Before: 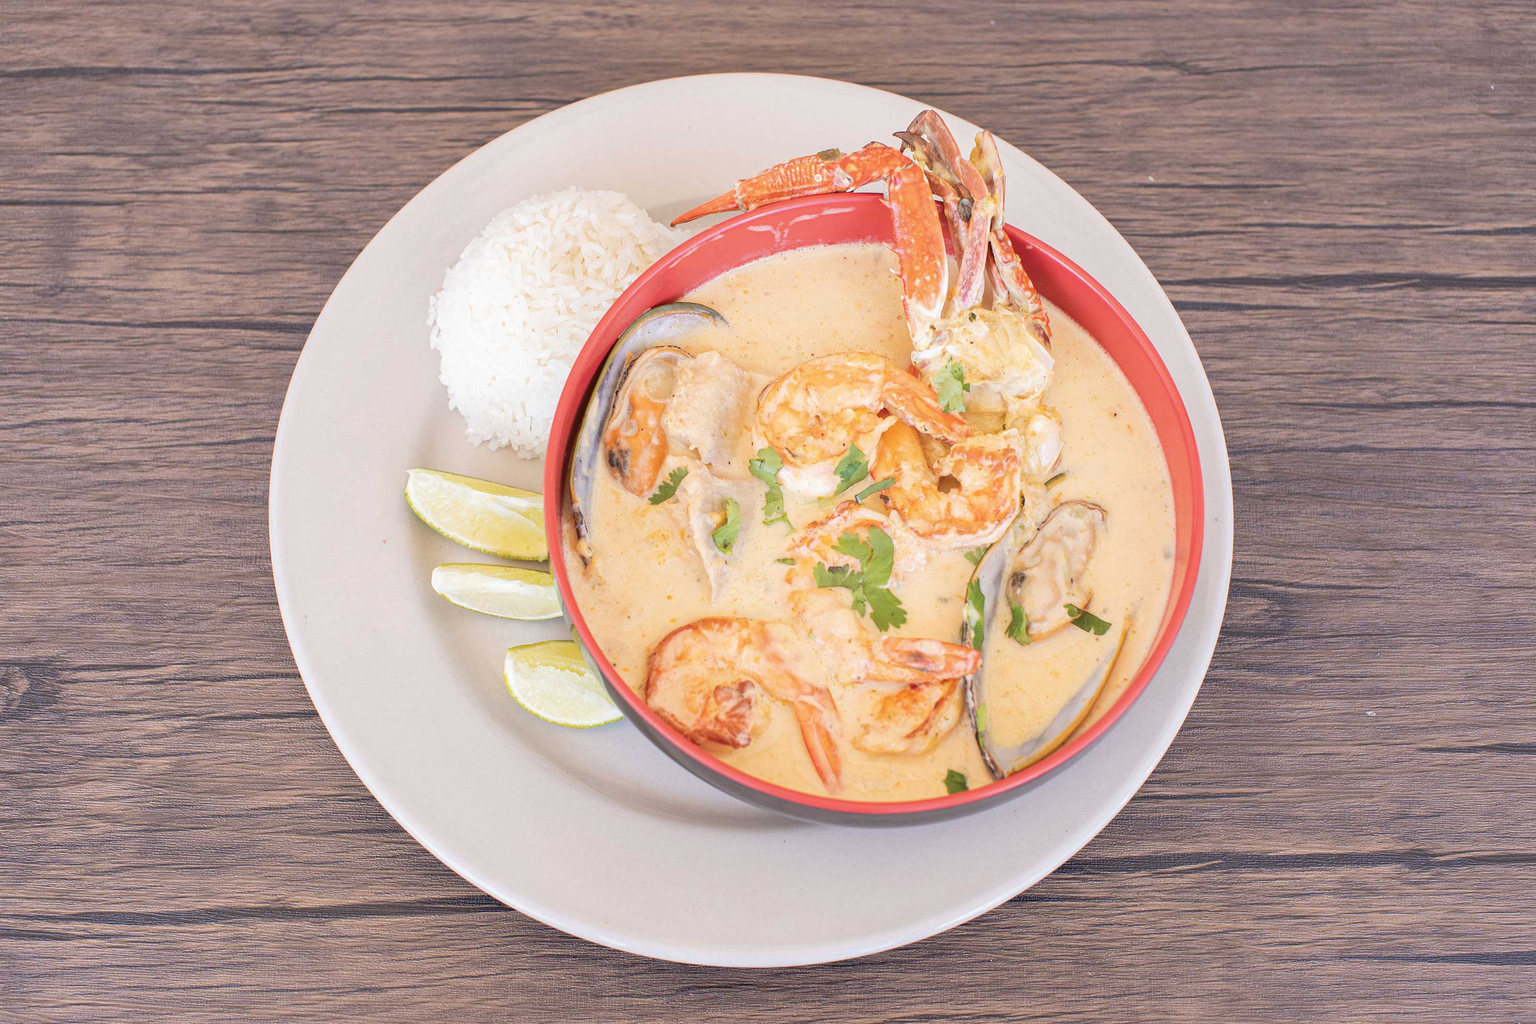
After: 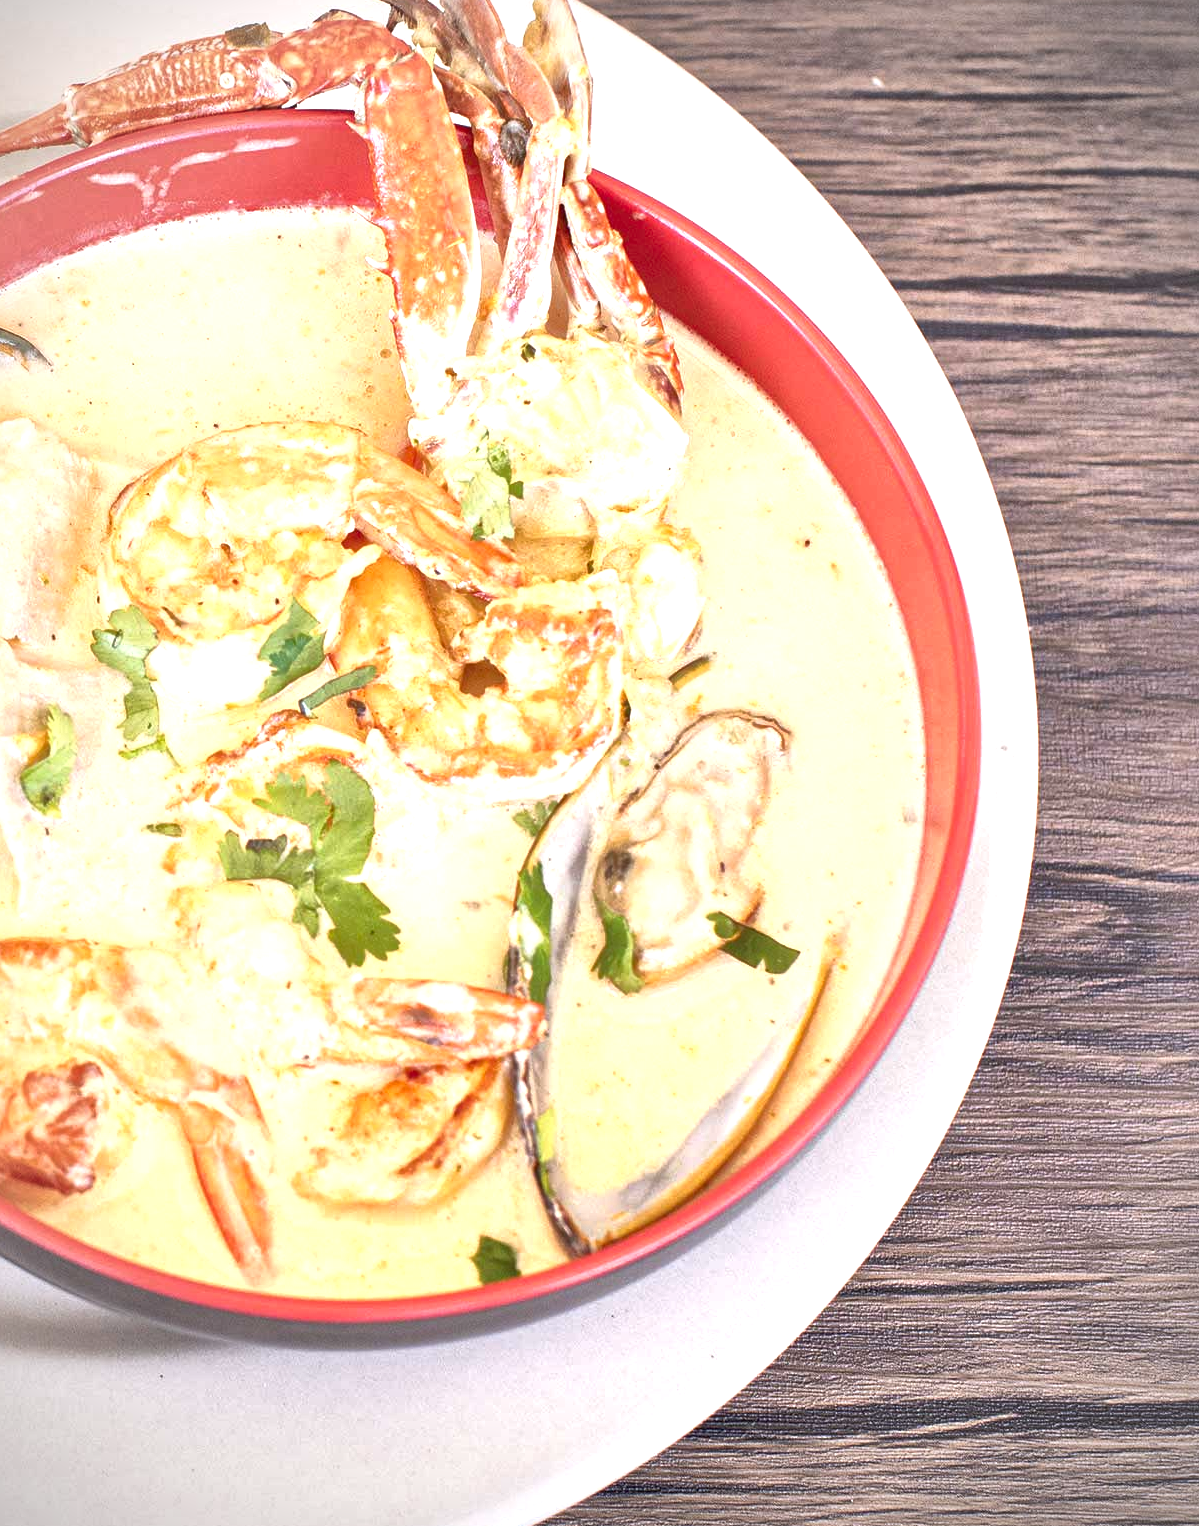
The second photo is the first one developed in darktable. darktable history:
exposure: black level correction 0, exposure 0.7 EV, compensate highlight preservation false
local contrast: mode bilateral grid, contrast 70, coarseness 75, detail 180%, midtone range 0.2
vignetting: on, module defaults
crop: left 45.721%, top 13.393%, right 14.118%, bottom 10.01%
